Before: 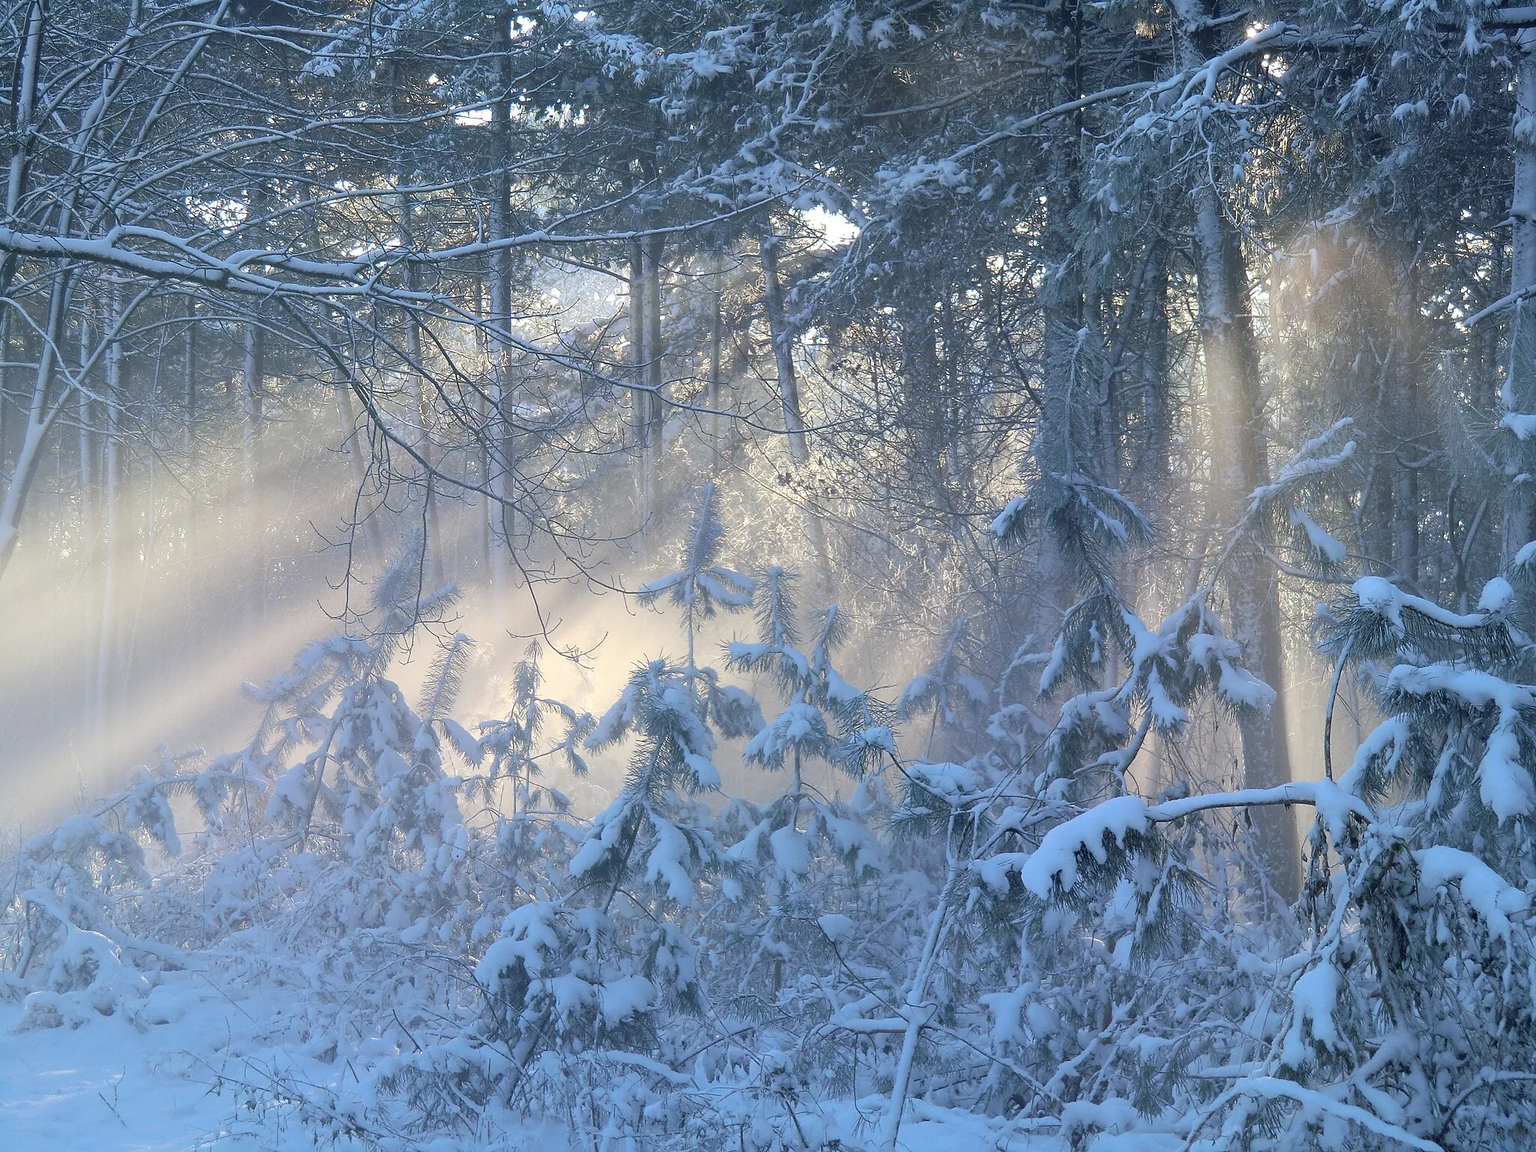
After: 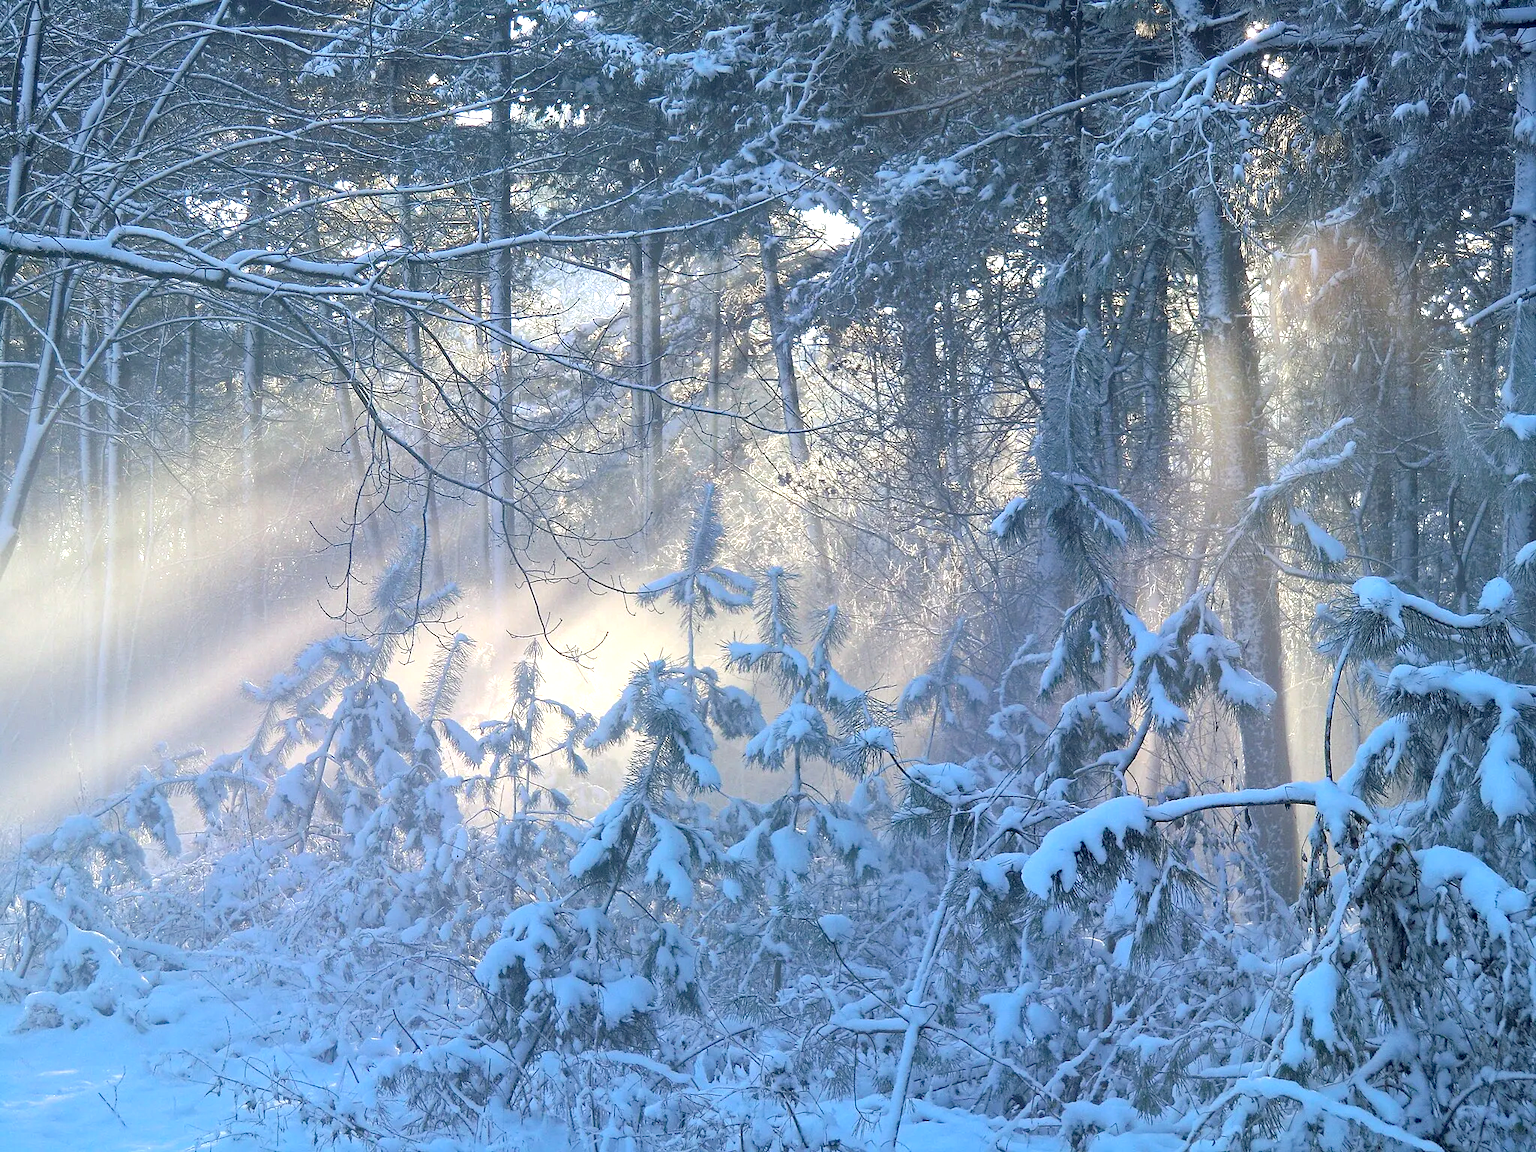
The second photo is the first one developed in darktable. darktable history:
haze removal: strength 0.282, distance 0.249, adaptive false
exposure: black level correction 0.001, exposure 0.5 EV, compensate highlight preservation false
